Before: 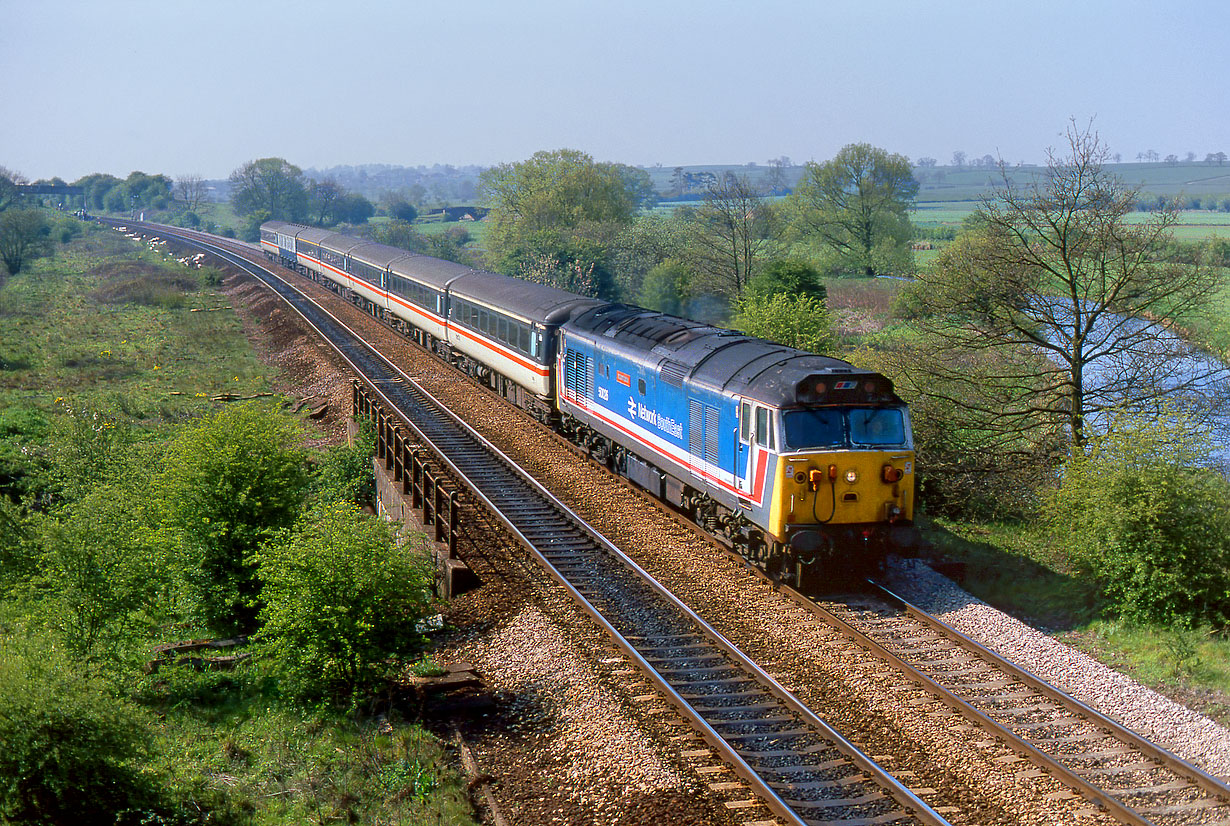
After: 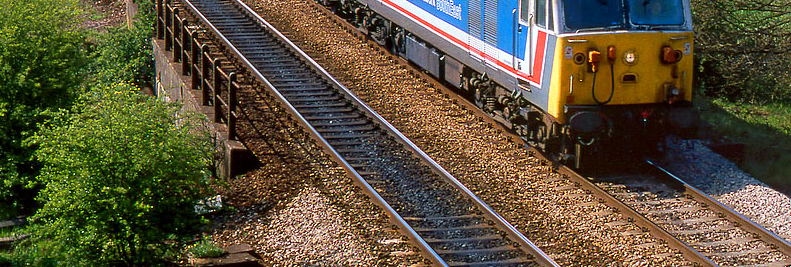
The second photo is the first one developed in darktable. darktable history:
crop: left 18%, top 50.823%, right 17.679%, bottom 16.817%
